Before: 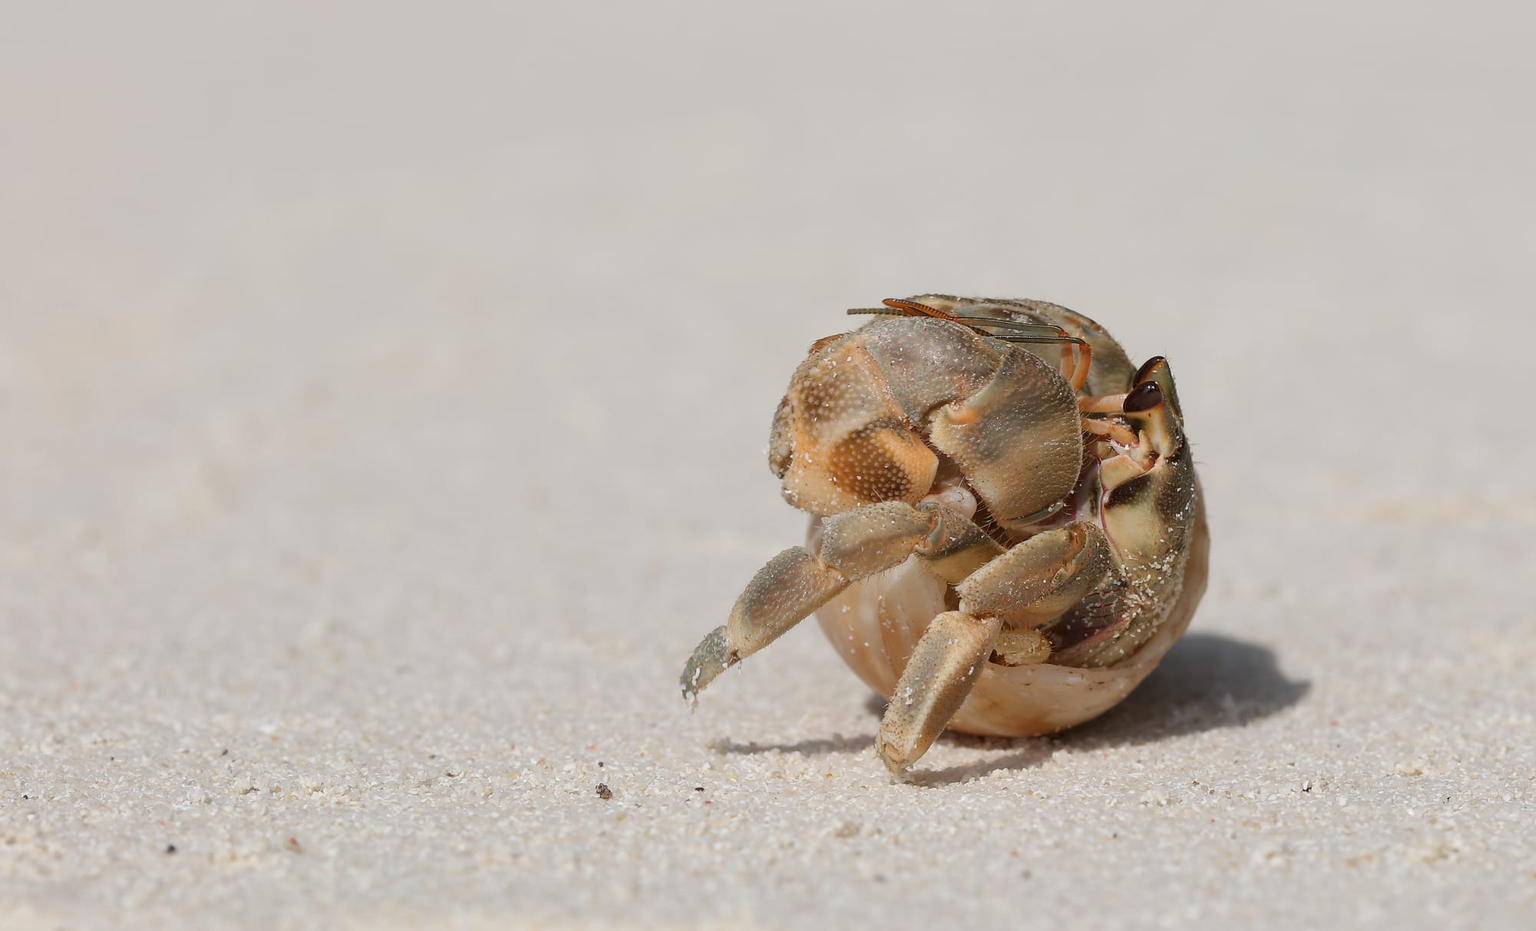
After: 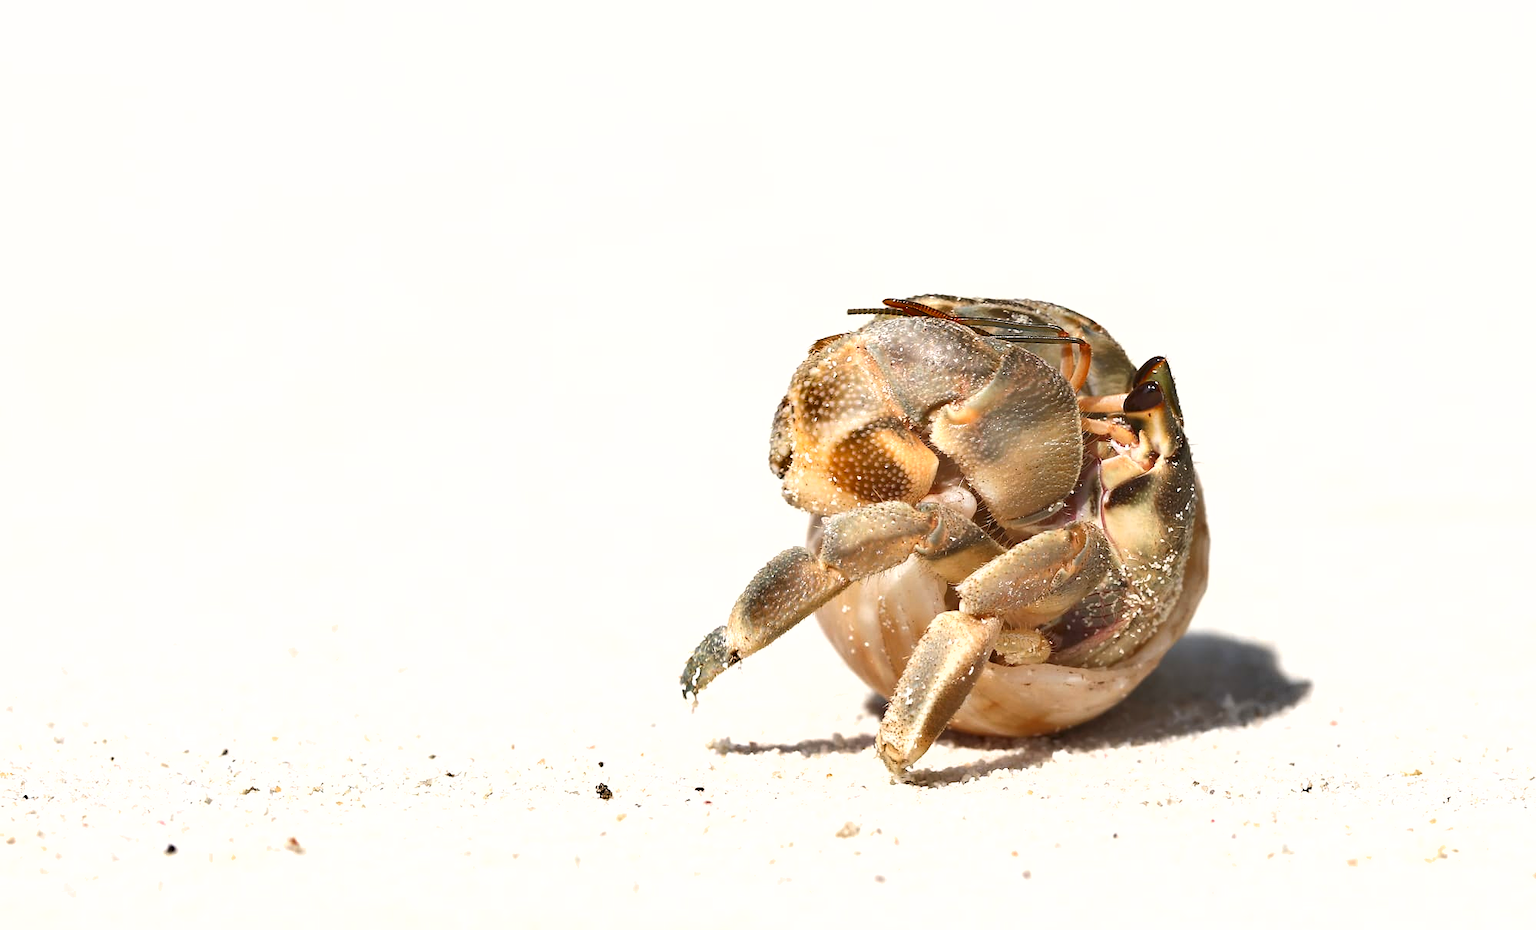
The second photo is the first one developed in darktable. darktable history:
exposure: black level correction 0, exposure 1.097 EV, compensate exposure bias true, compensate highlight preservation false
shadows and highlights: shadows 60.07, soften with gaussian
